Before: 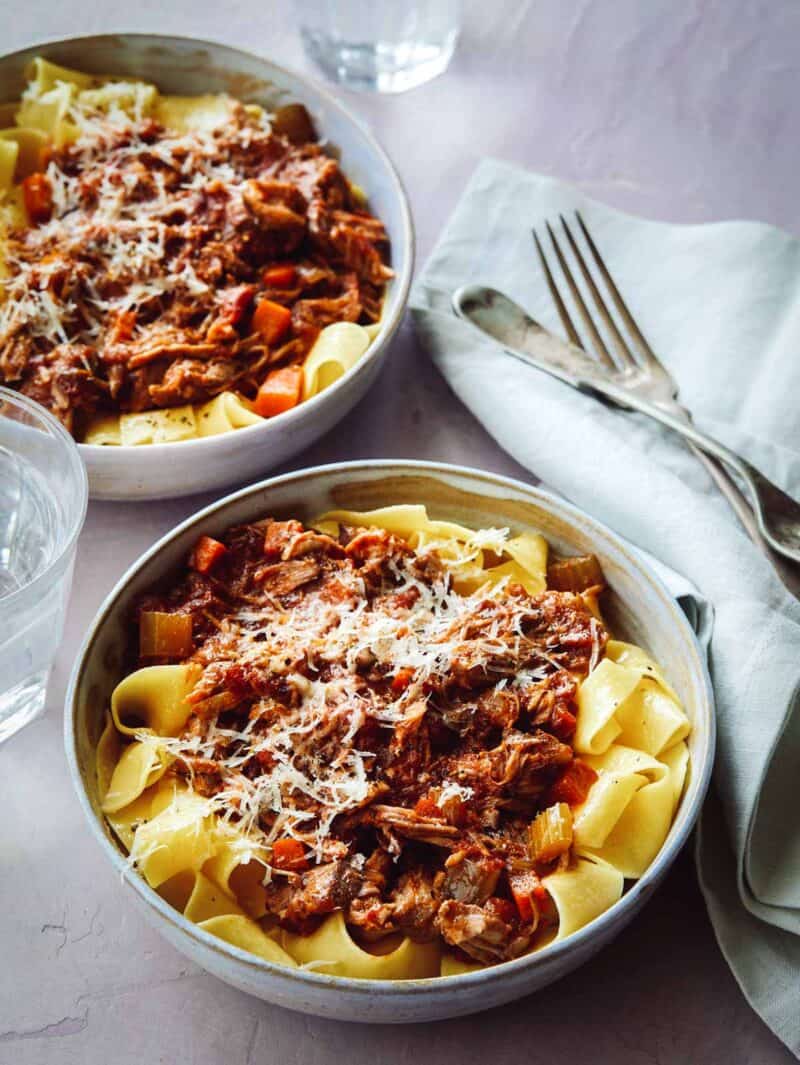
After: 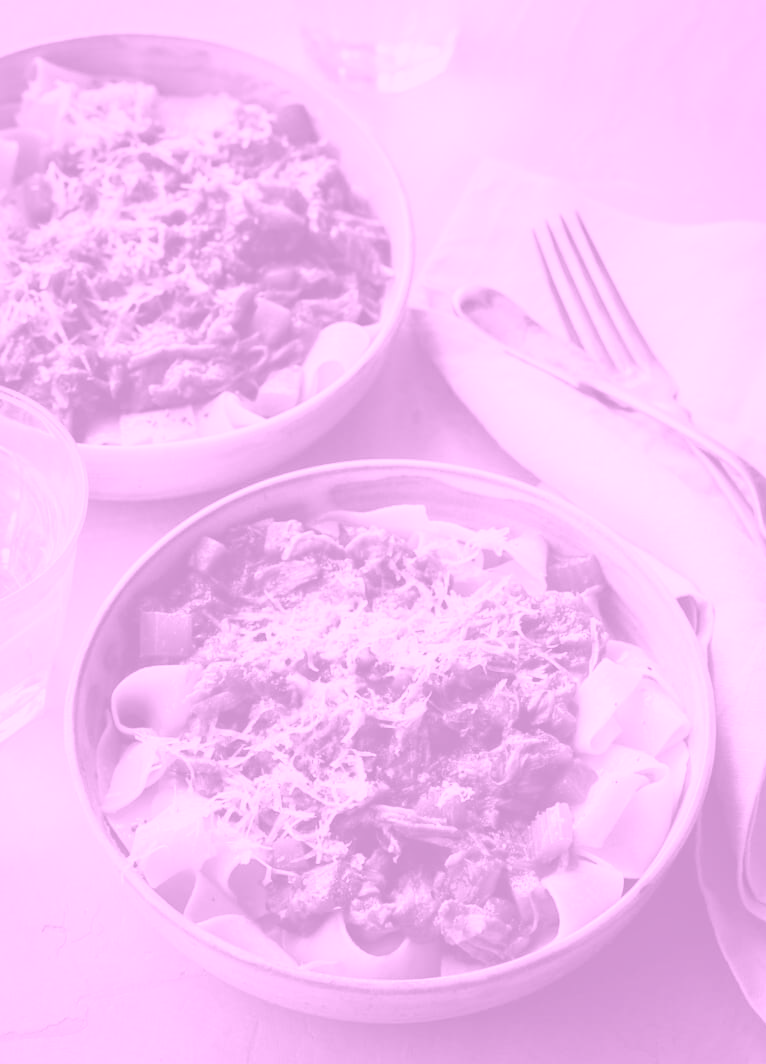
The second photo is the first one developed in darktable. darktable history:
colorize: hue 331.2°, saturation 69%, source mix 30.28%, lightness 69.02%, version 1
crop: right 4.126%, bottom 0.031%
